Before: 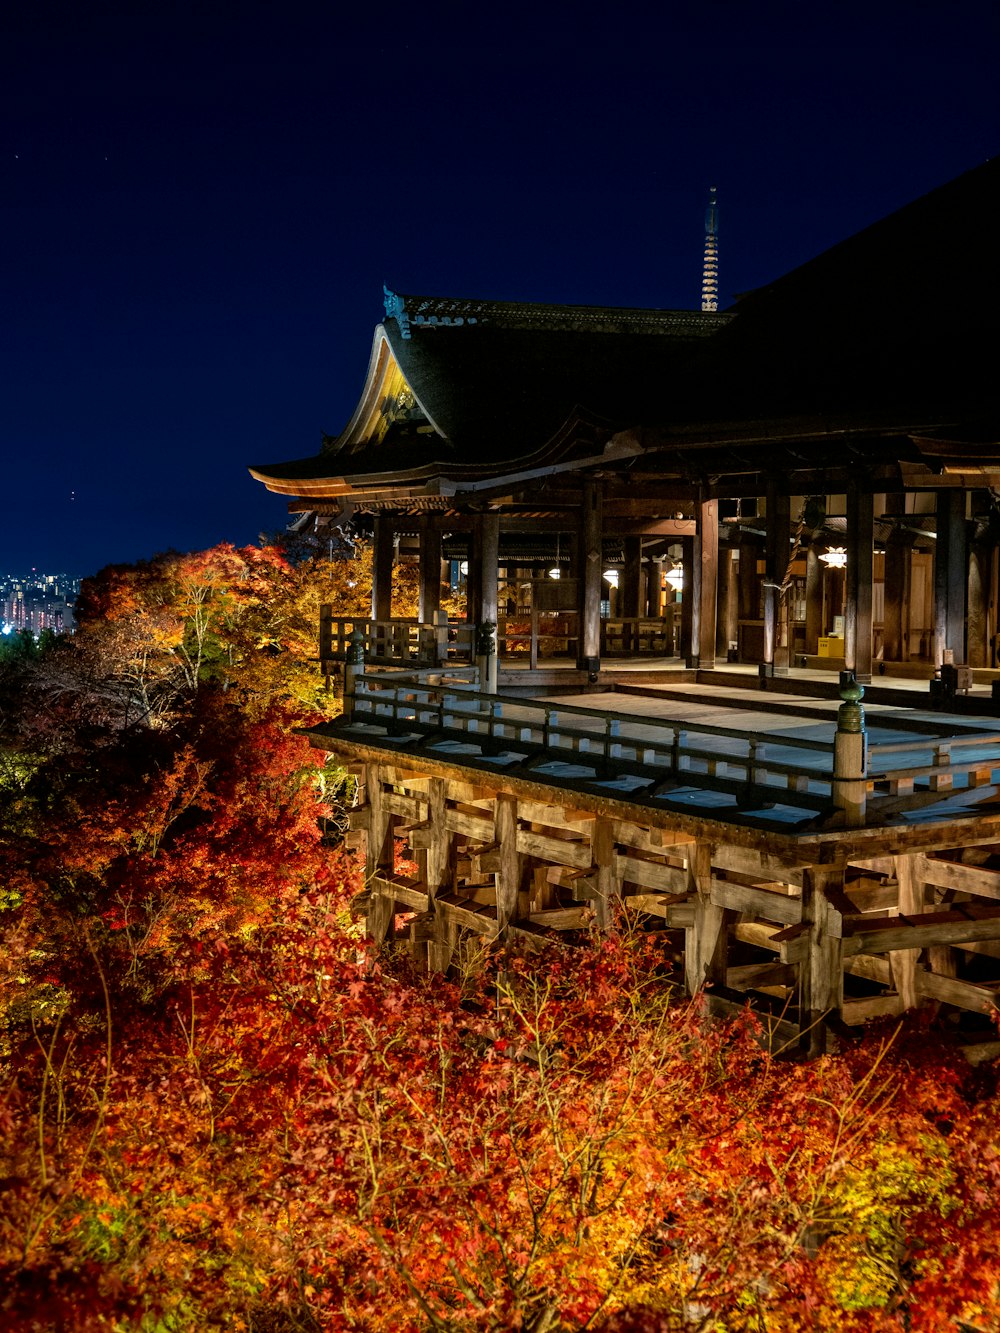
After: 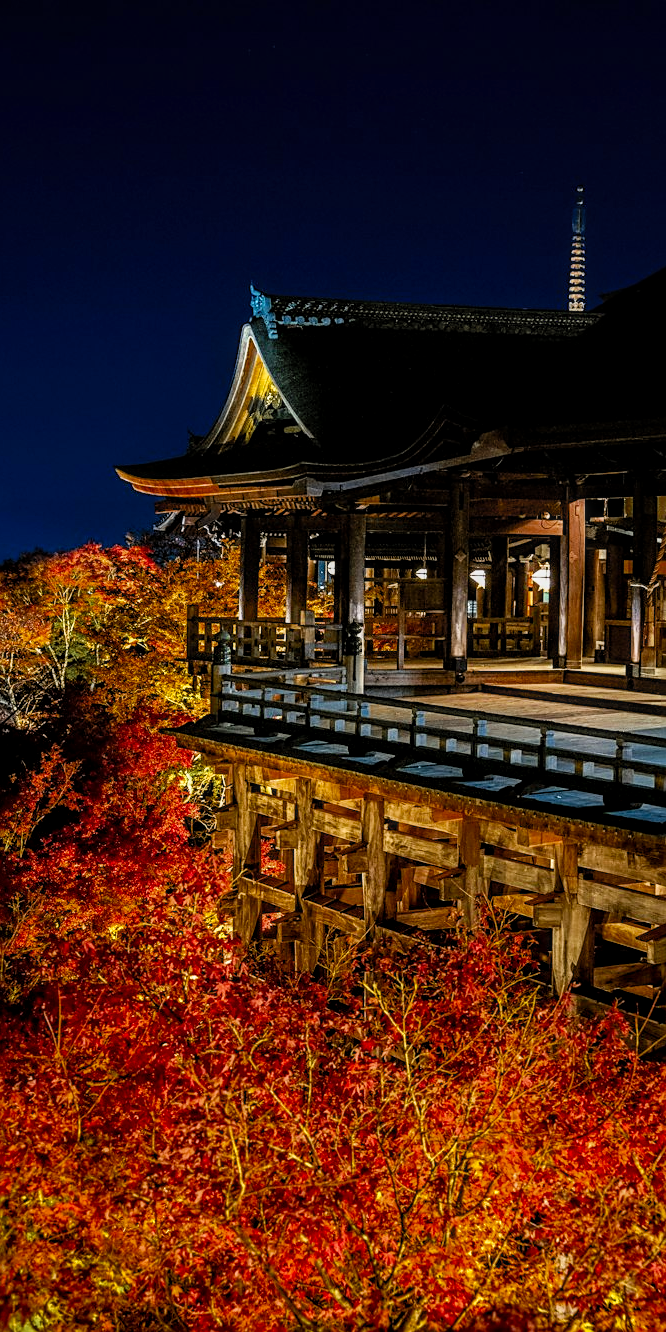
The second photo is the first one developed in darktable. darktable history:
sharpen: on, module defaults
exposure: compensate highlight preservation false
crop and rotate: left 13.338%, right 19.977%
filmic rgb: black relative exposure -7.65 EV, white relative exposure 4.56 EV, hardness 3.61, contrast in shadows safe
tone equalizer: -8 EV 0.001 EV, -7 EV -0.003 EV, -6 EV 0.004 EV, -5 EV -0.025 EV, -4 EV -0.143 EV, -3 EV -0.152 EV, -2 EV 0.258 EV, -1 EV 0.712 EV, +0 EV 0.508 EV, edges refinement/feathering 500, mask exposure compensation -1.57 EV, preserve details no
color zones: curves: ch0 [(0.11, 0.396) (0.195, 0.36) (0.25, 0.5) (0.303, 0.412) (0.357, 0.544) (0.75, 0.5) (0.967, 0.328)]; ch1 [(0, 0.468) (0.112, 0.512) (0.202, 0.6) (0.25, 0.5) (0.307, 0.352) (0.357, 0.544) (0.75, 0.5) (0.963, 0.524)]
contrast brightness saturation: contrast 0.196, brightness 0.165, saturation 0.227
local contrast: detail 130%
